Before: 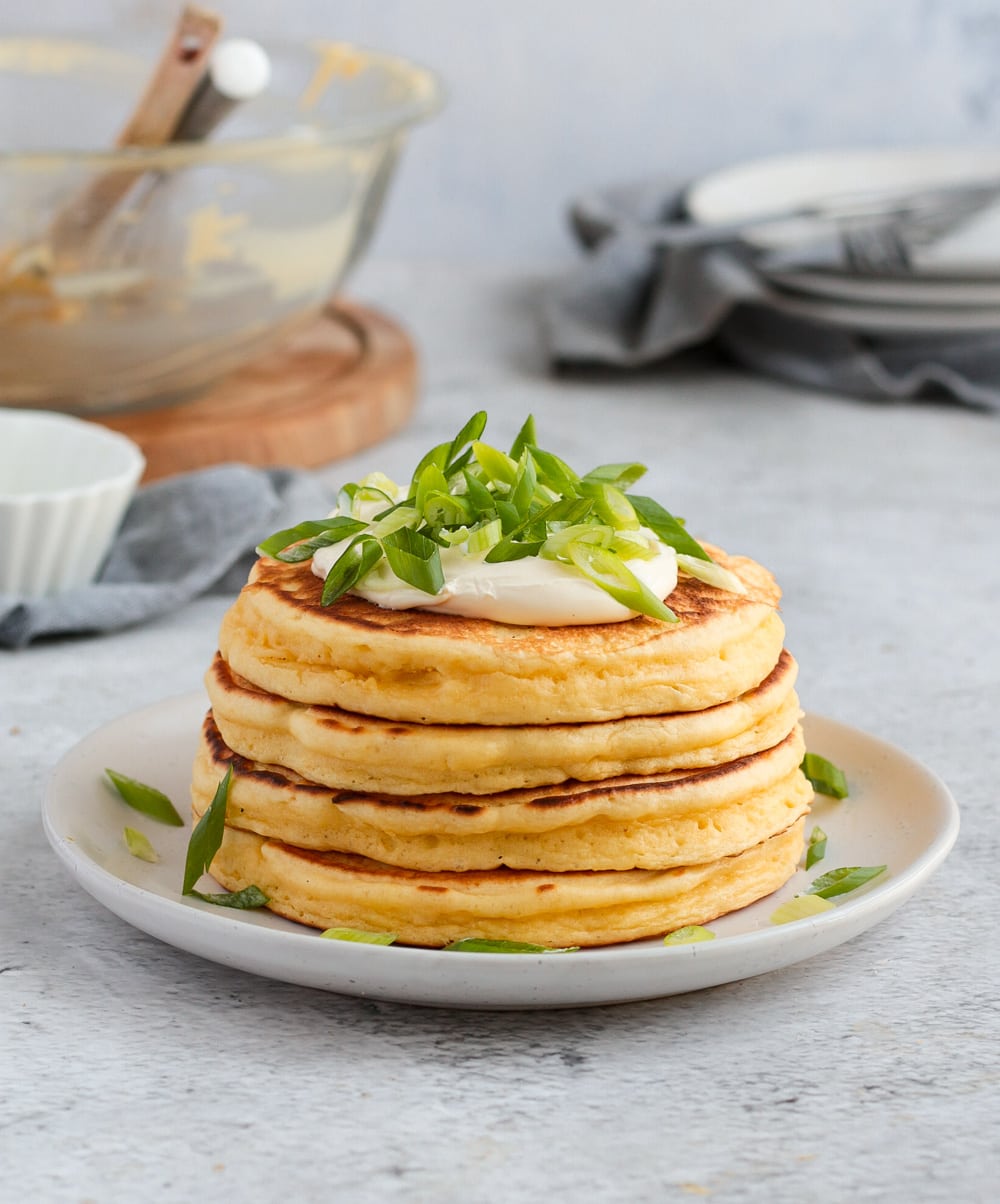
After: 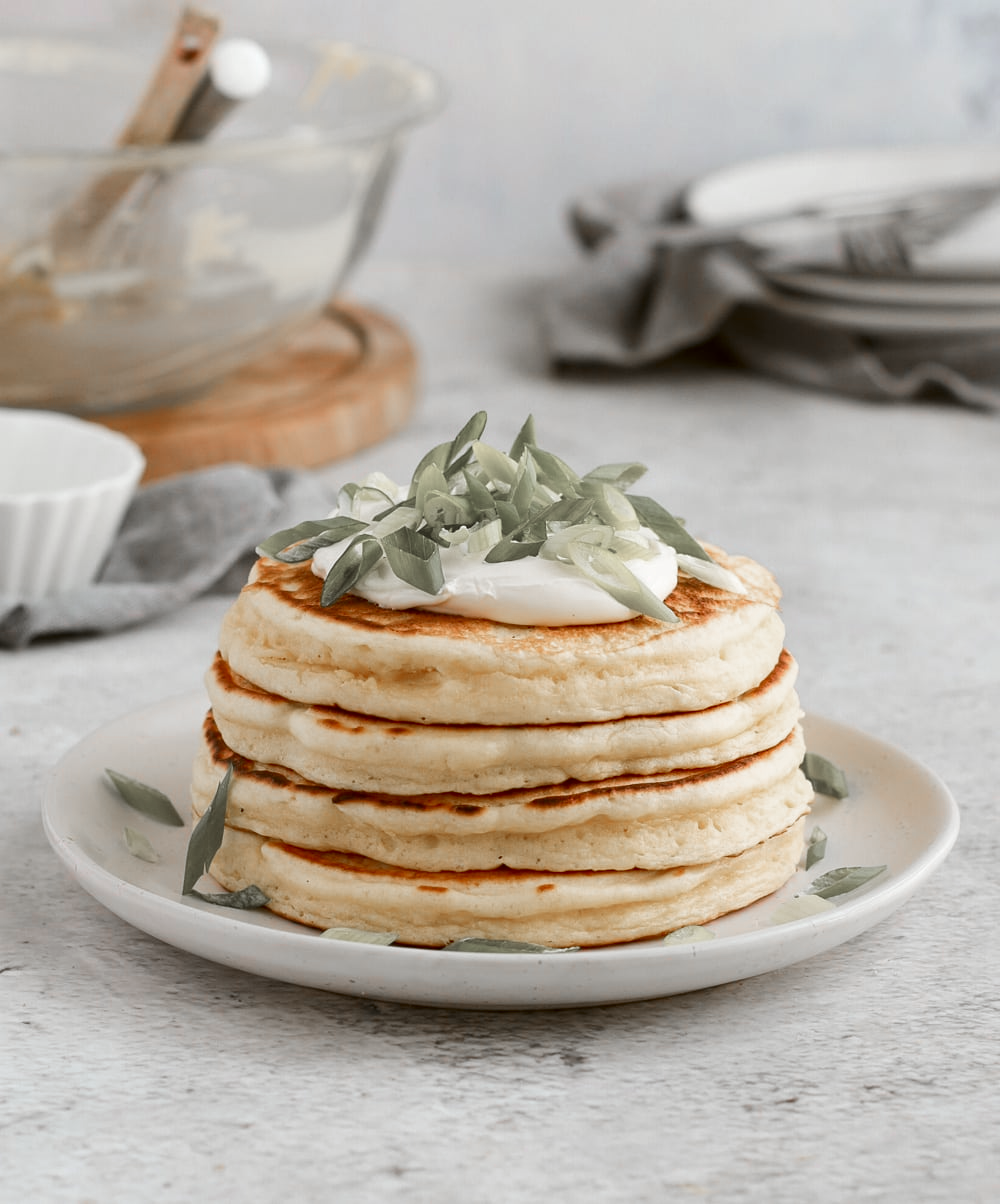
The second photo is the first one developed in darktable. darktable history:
color correction: highlights a* -0.594, highlights b* 0.159, shadows a* 5.03, shadows b* 20.89
color zones: curves: ch1 [(0, 0.708) (0.088, 0.648) (0.245, 0.187) (0.429, 0.326) (0.571, 0.498) (0.714, 0.5) (0.857, 0.5) (1, 0.708)], mix 21.76%
